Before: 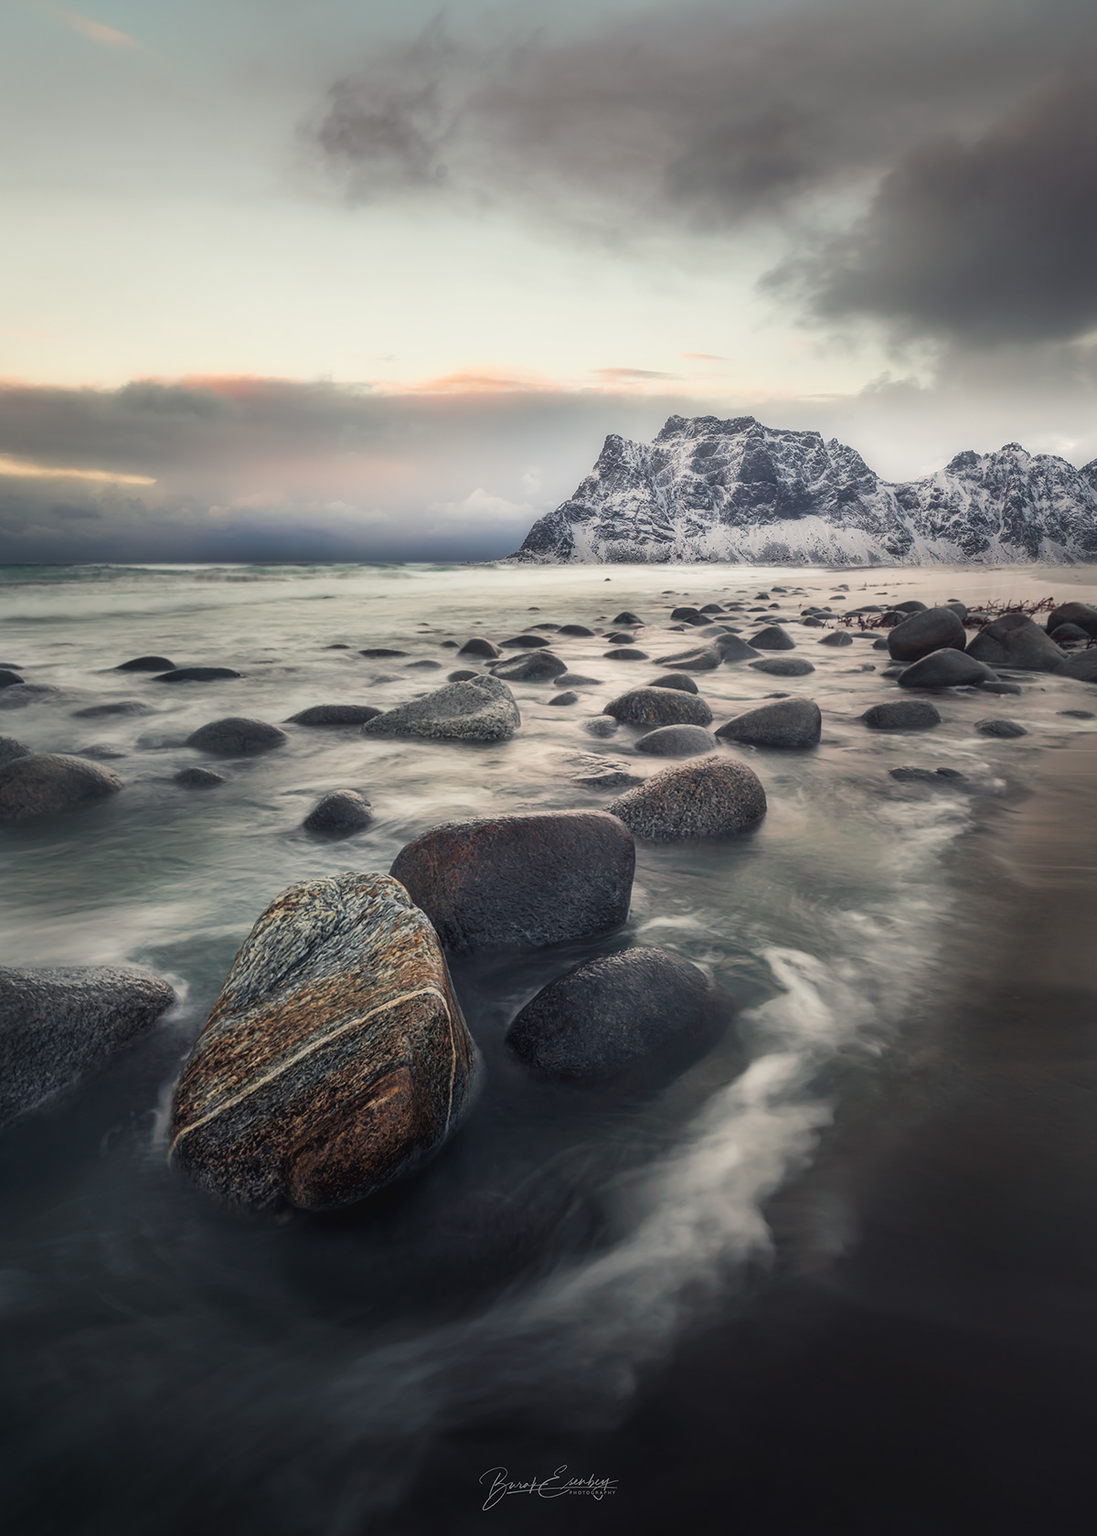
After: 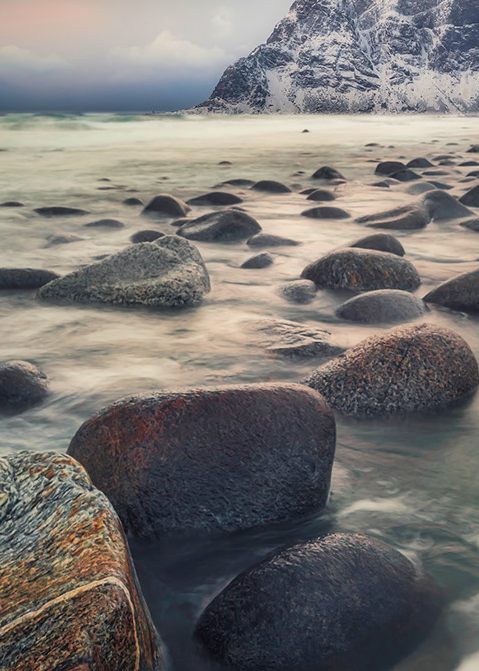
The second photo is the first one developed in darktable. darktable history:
crop: left 30%, top 30%, right 30%, bottom 30%
color contrast: green-magenta contrast 1.69, blue-yellow contrast 1.49
